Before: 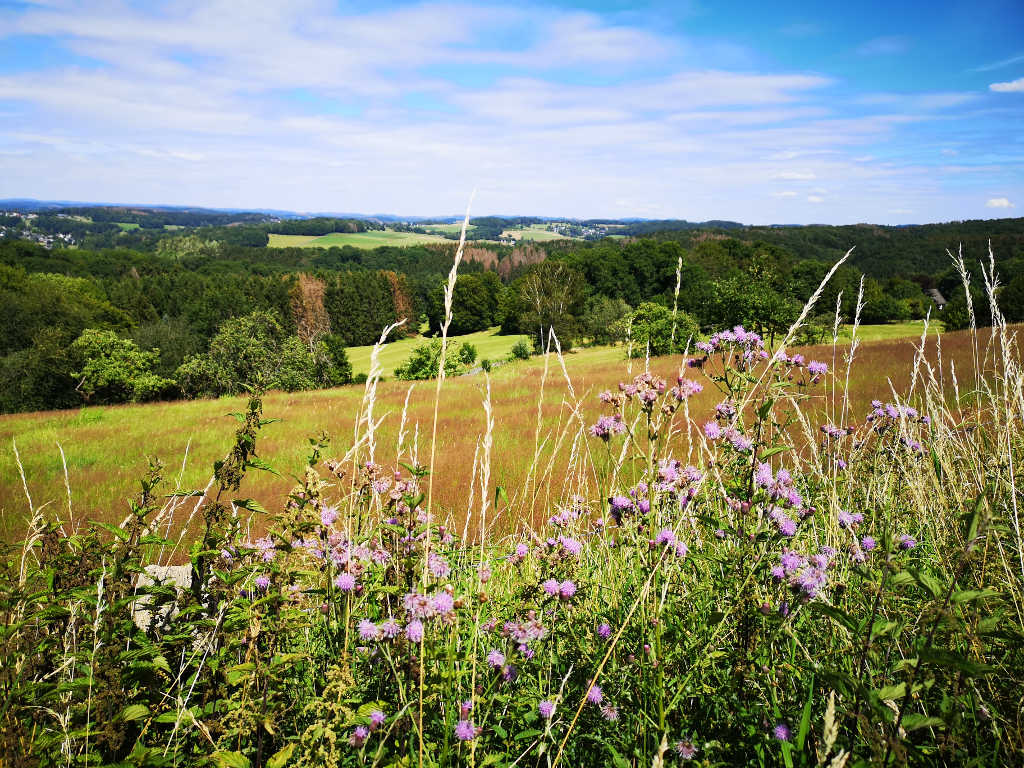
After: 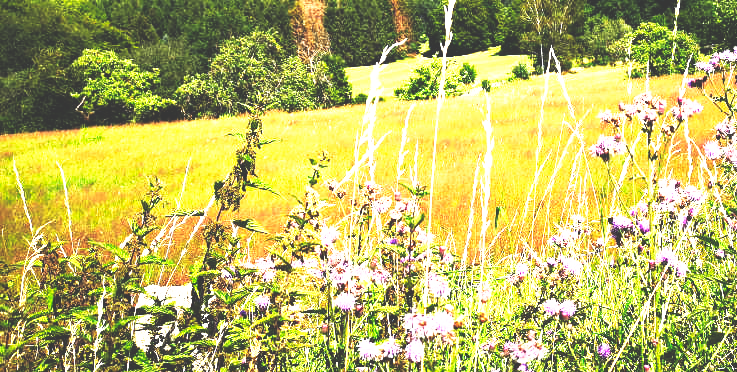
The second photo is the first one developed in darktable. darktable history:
crop: top 36.498%, right 27.964%, bottom 14.995%
exposure: black level correction 0, exposure 1 EV, compensate exposure bias true, compensate highlight preservation false
base curve: curves: ch0 [(0, 0.036) (0.007, 0.037) (0.604, 0.887) (1, 1)], preserve colors none
